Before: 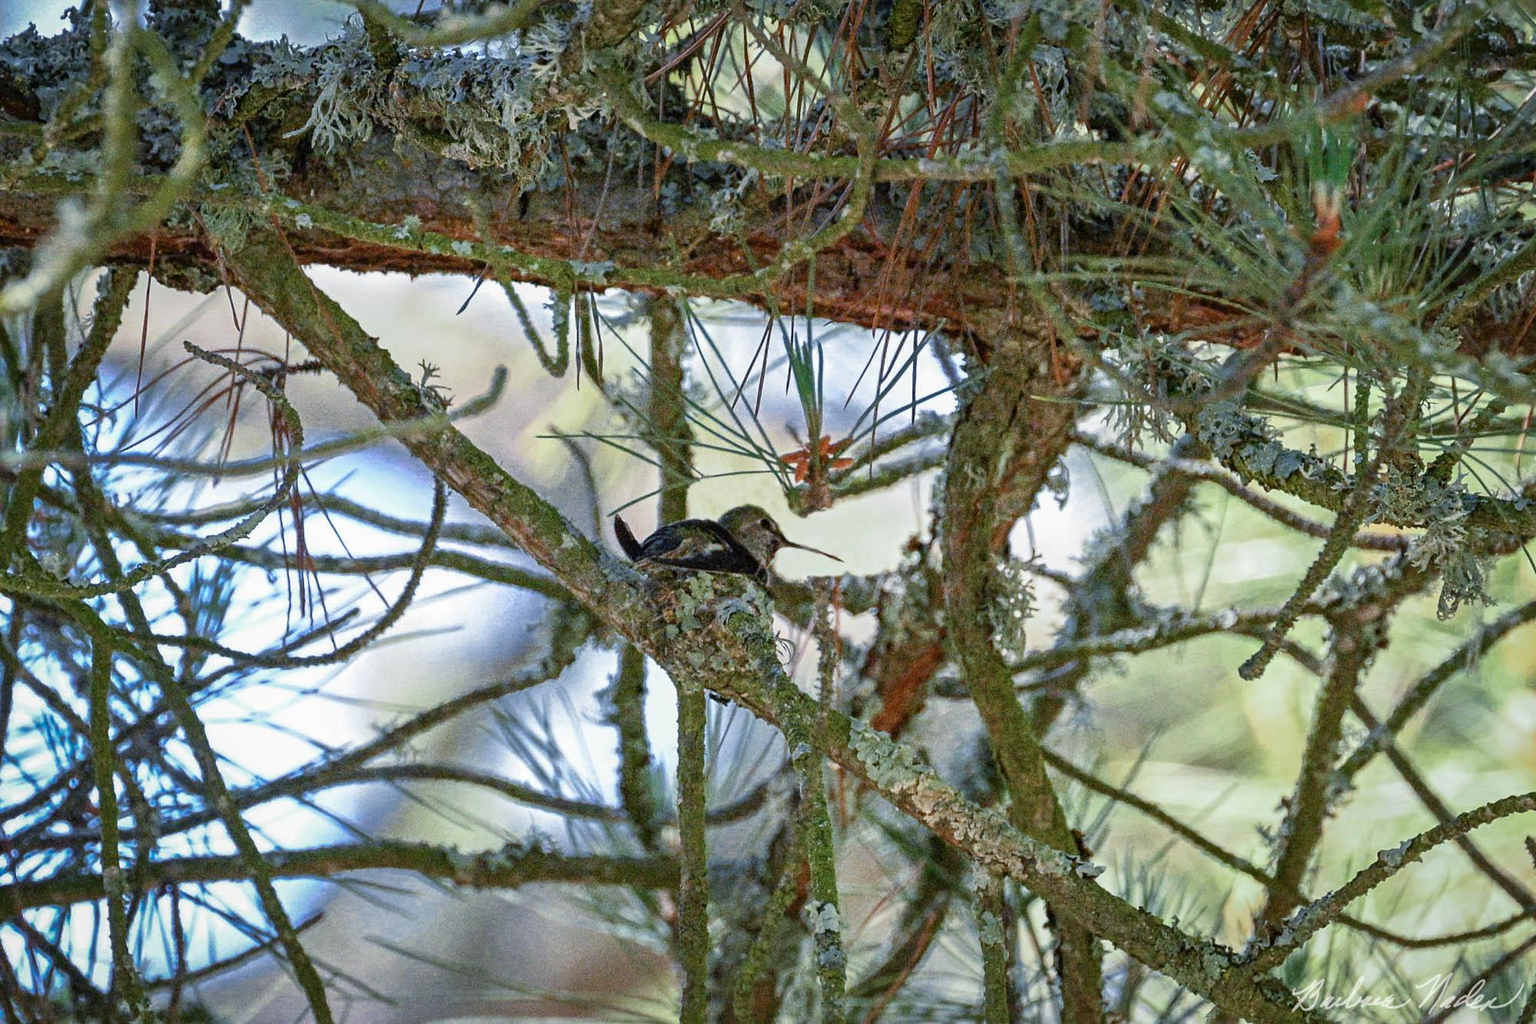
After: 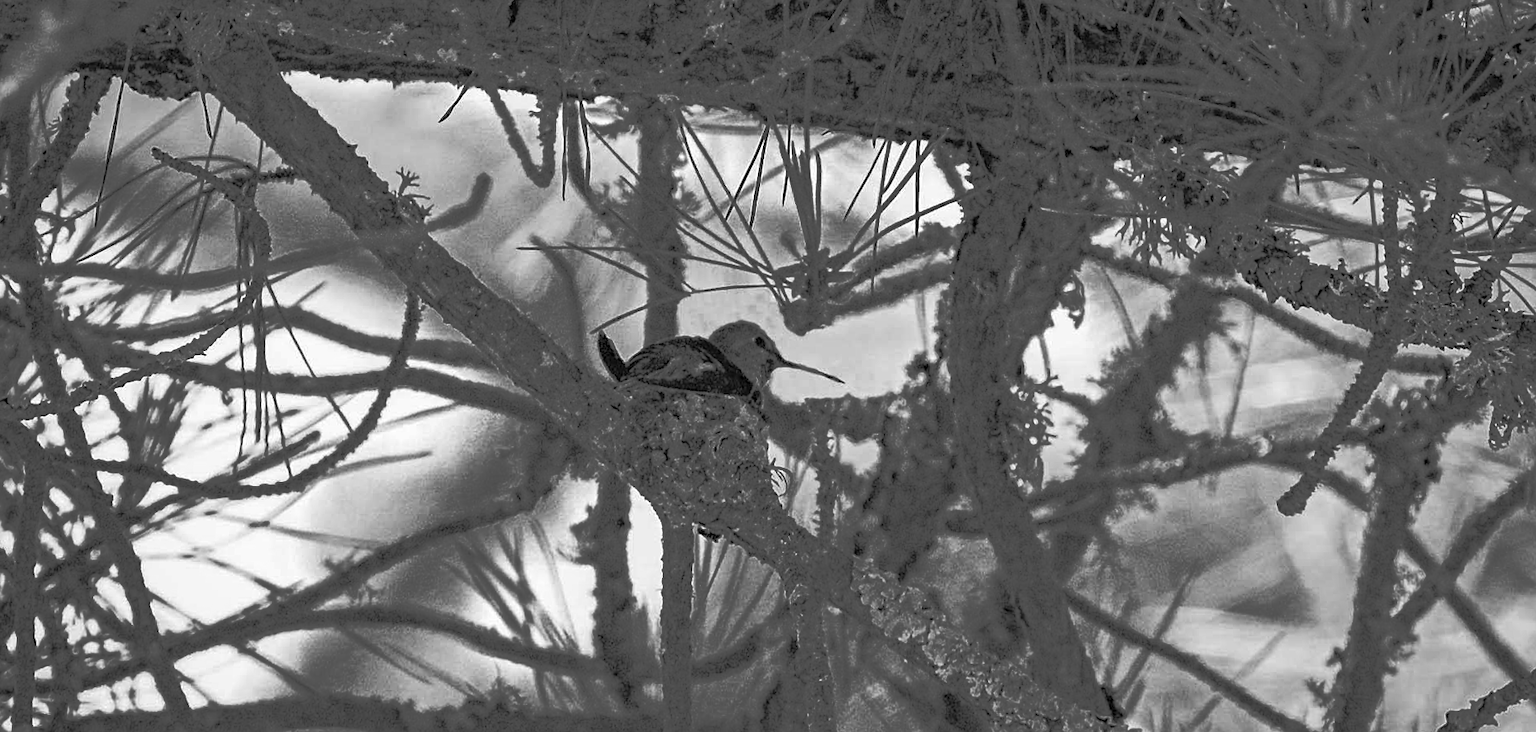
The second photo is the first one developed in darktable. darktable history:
monochrome: on, module defaults
rotate and perspective: rotation 0.215°, lens shift (vertical) -0.139, crop left 0.069, crop right 0.939, crop top 0.002, crop bottom 0.996
crop: top 16.727%, bottom 16.727%
white balance: emerald 1
sharpen: amount 0.2
tone curve: curves: ch0 [(0, 0) (0.003, 0.032) (0.53, 0.368) (0.901, 0.866) (1, 1)], preserve colors none
haze removal: adaptive false
